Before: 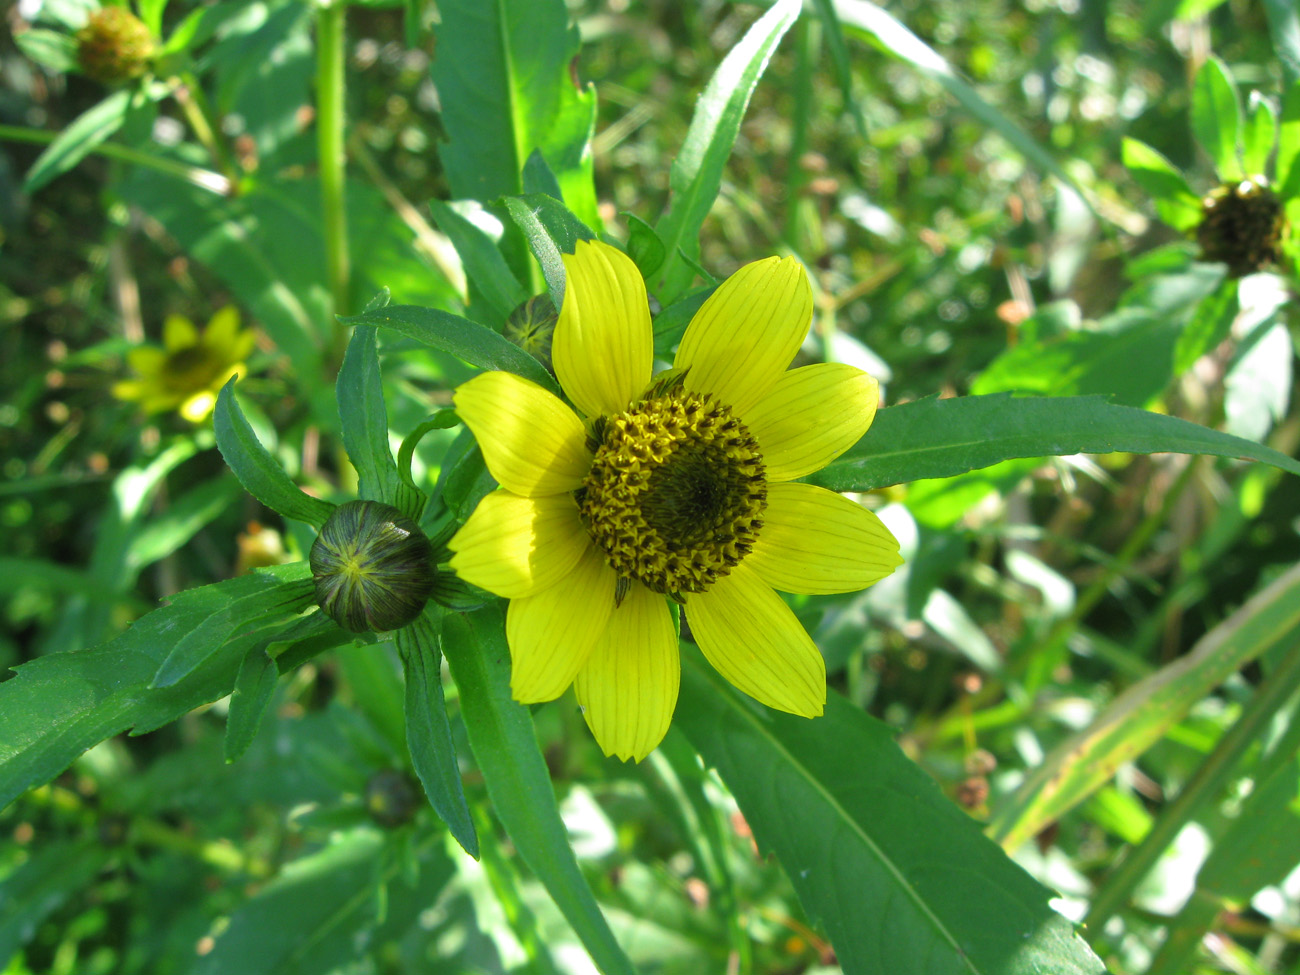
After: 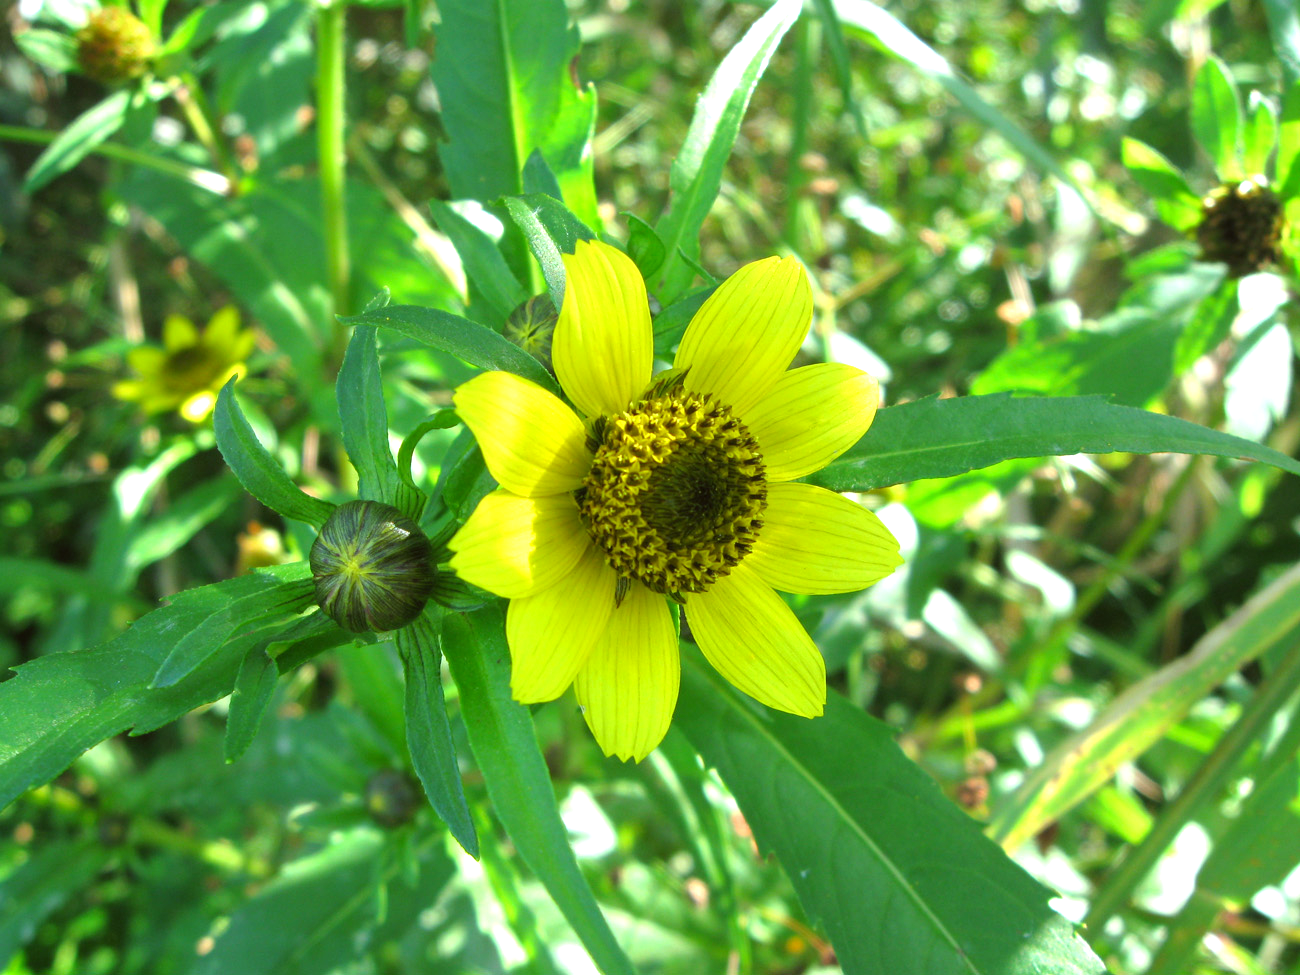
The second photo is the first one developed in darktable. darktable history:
color correction: highlights a* -2.73, highlights b* -2.09, shadows a* 2.41, shadows b* 2.73
levels: levels [0, 0.43, 0.859]
